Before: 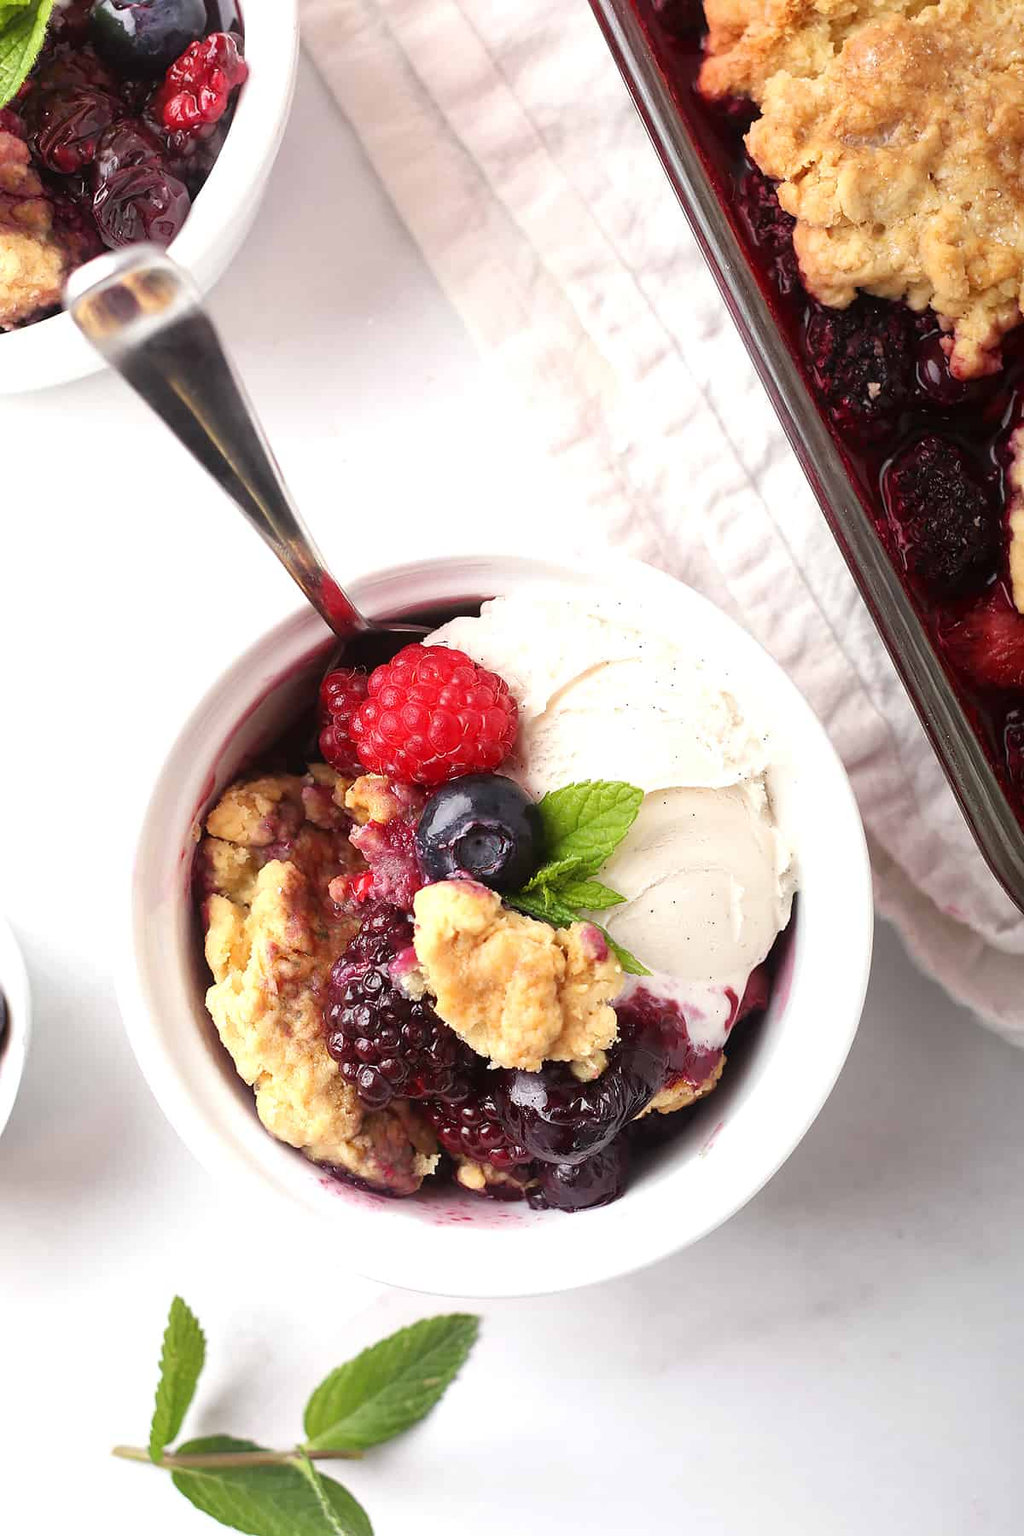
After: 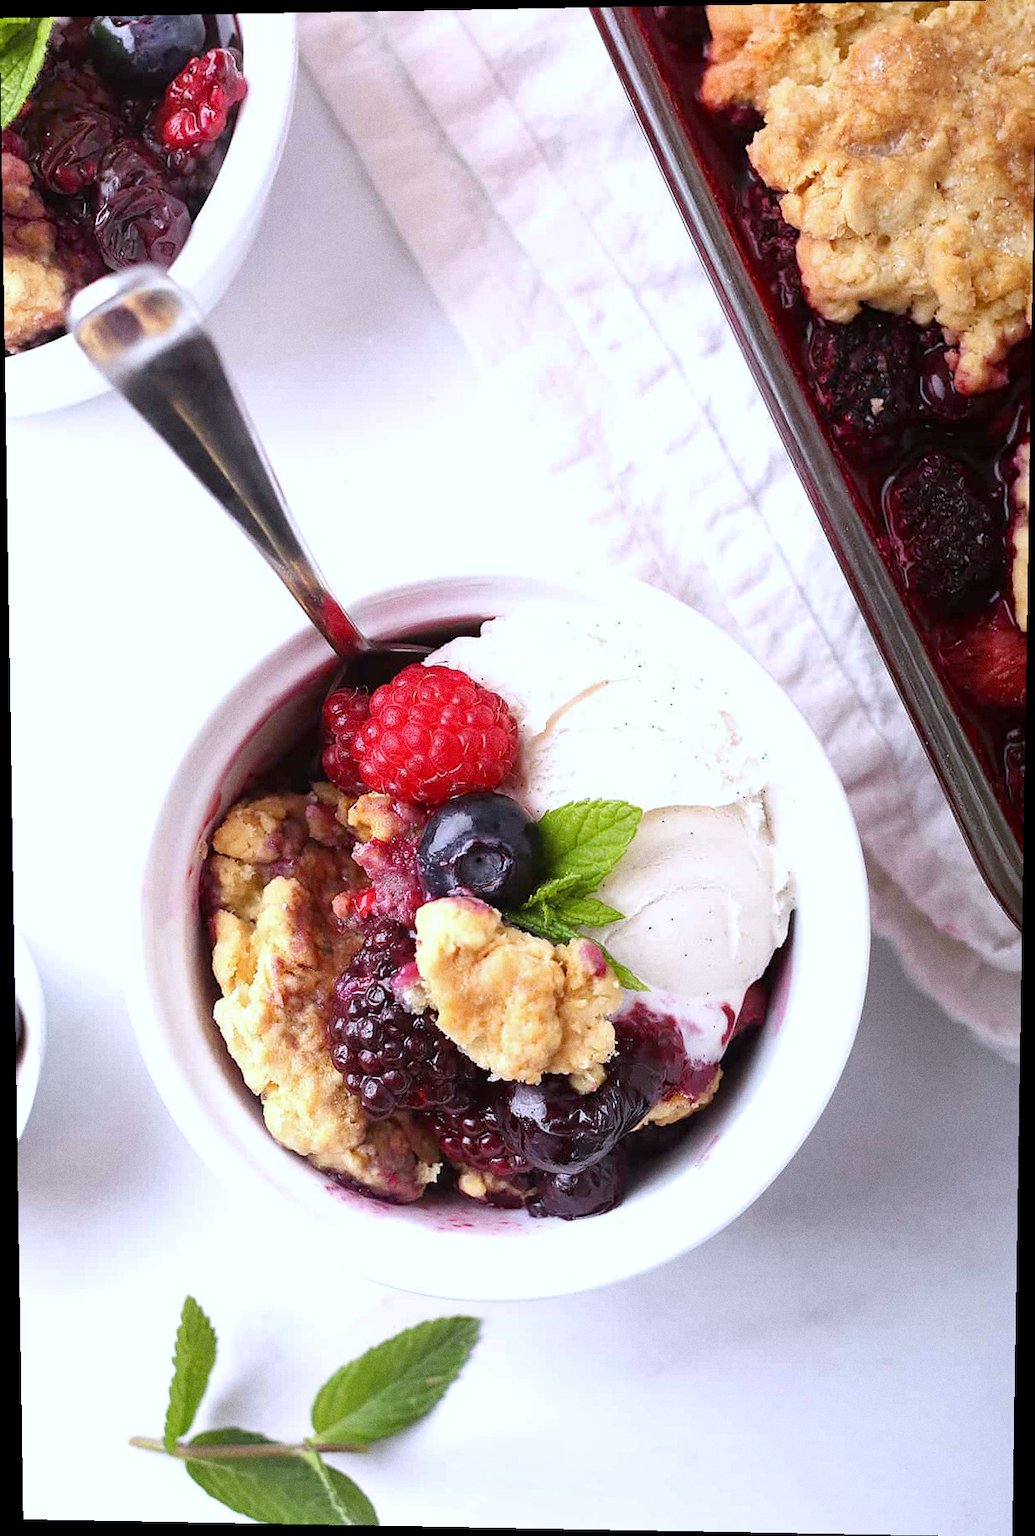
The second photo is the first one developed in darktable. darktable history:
grain: coarseness 0.09 ISO
white balance: red 0.967, blue 1.119, emerald 0.756
rotate and perspective: lens shift (vertical) 0.048, lens shift (horizontal) -0.024, automatic cropping off
haze removal: compatibility mode true, adaptive false
